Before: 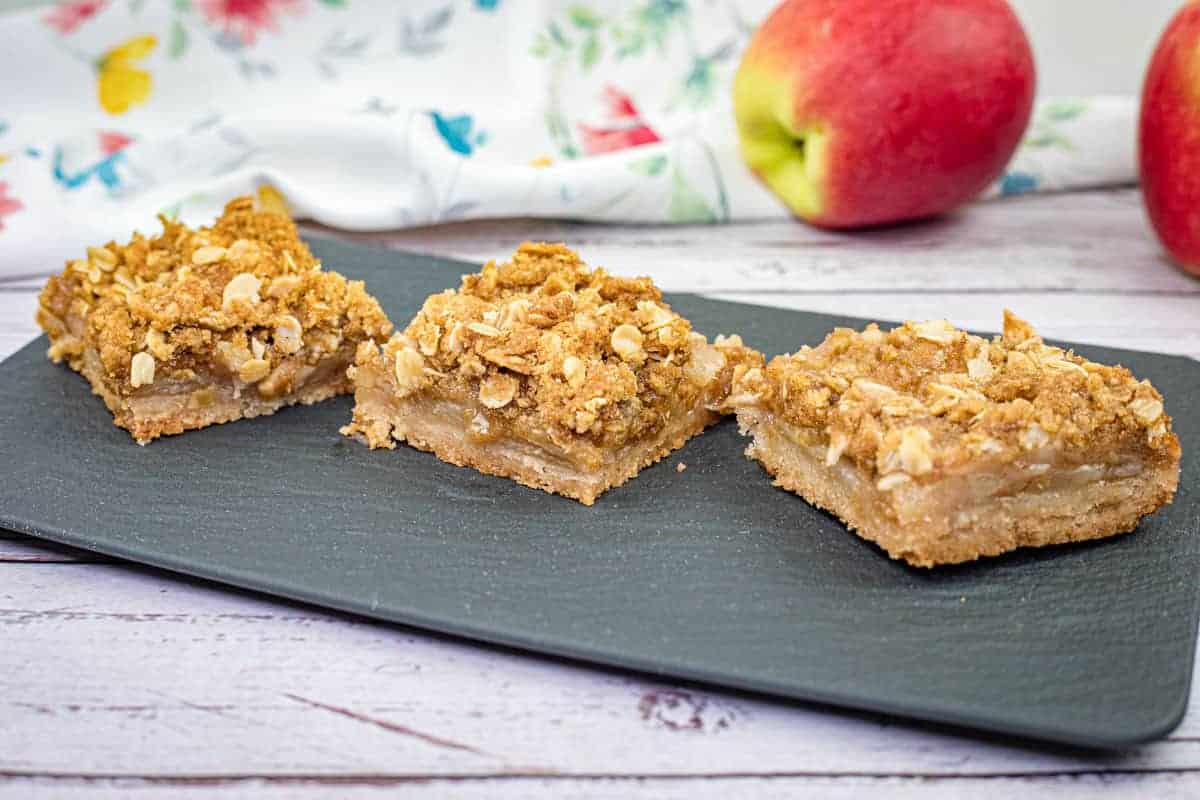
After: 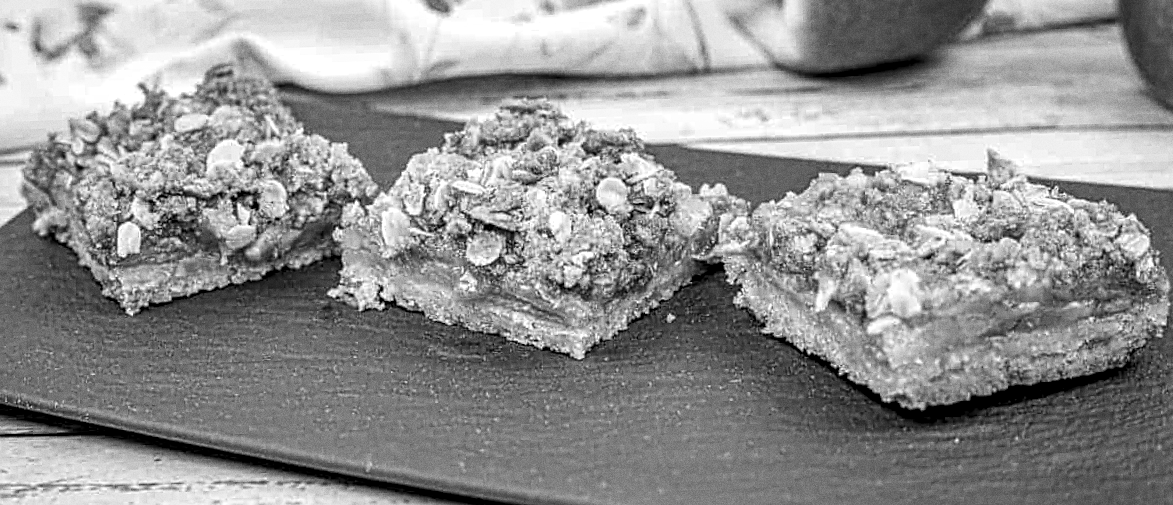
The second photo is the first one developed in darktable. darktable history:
rotate and perspective: rotation -2°, crop left 0.022, crop right 0.978, crop top 0.049, crop bottom 0.951
exposure: exposure -0.041 EV, compensate highlight preservation false
sharpen: on, module defaults
local contrast: highlights 25%, detail 150%
grain: coarseness 0.09 ISO
crop: top 16.727%, bottom 16.727%
shadows and highlights: shadows 32, highlights -32, soften with gaussian
contrast brightness saturation: saturation -1
